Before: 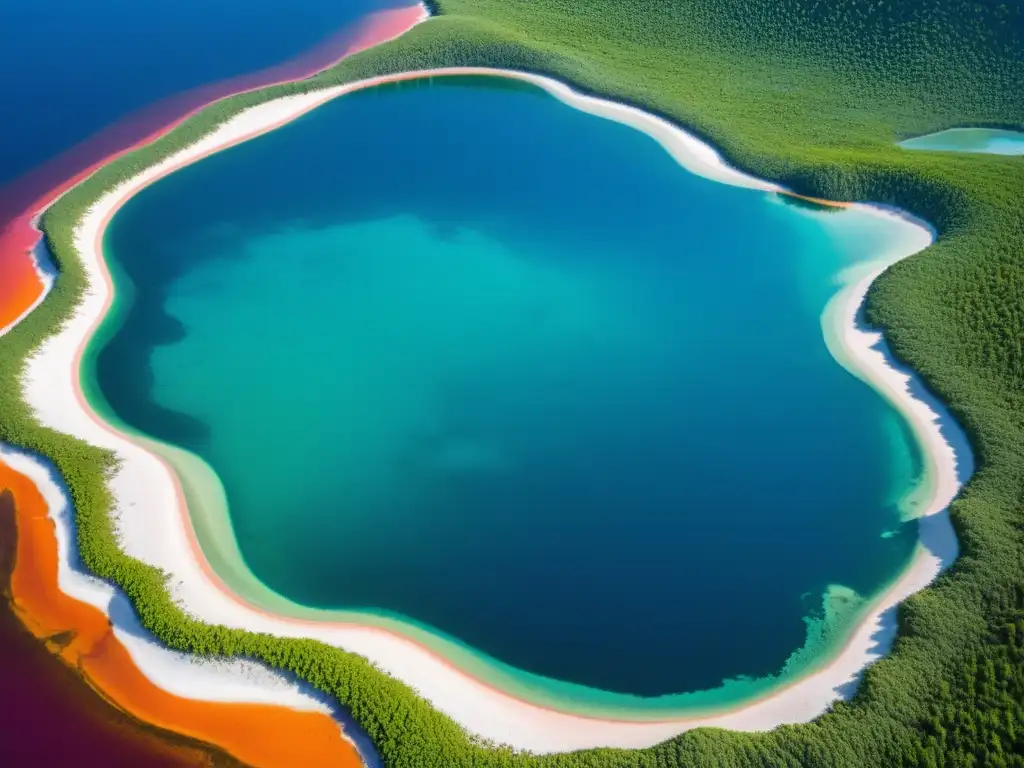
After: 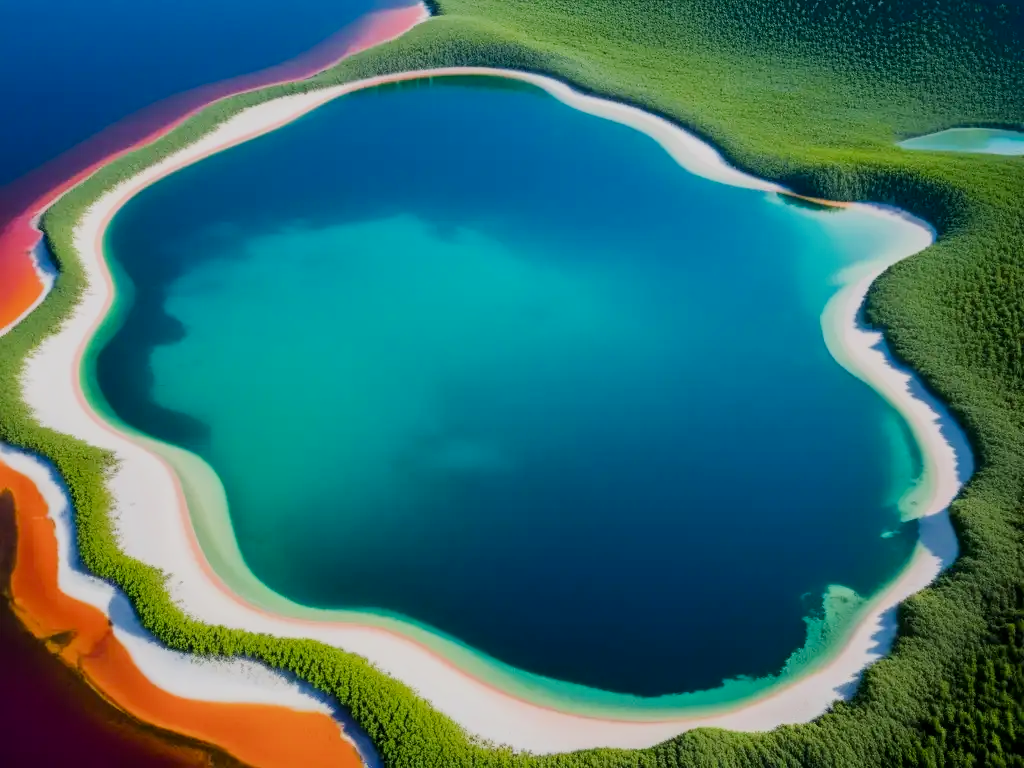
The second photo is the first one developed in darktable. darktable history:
contrast brightness saturation: contrast 0.155, brightness -0.015, saturation 0.095
filmic rgb: black relative exposure -7.35 EV, white relative exposure 5.09 EV, hardness 3.22
